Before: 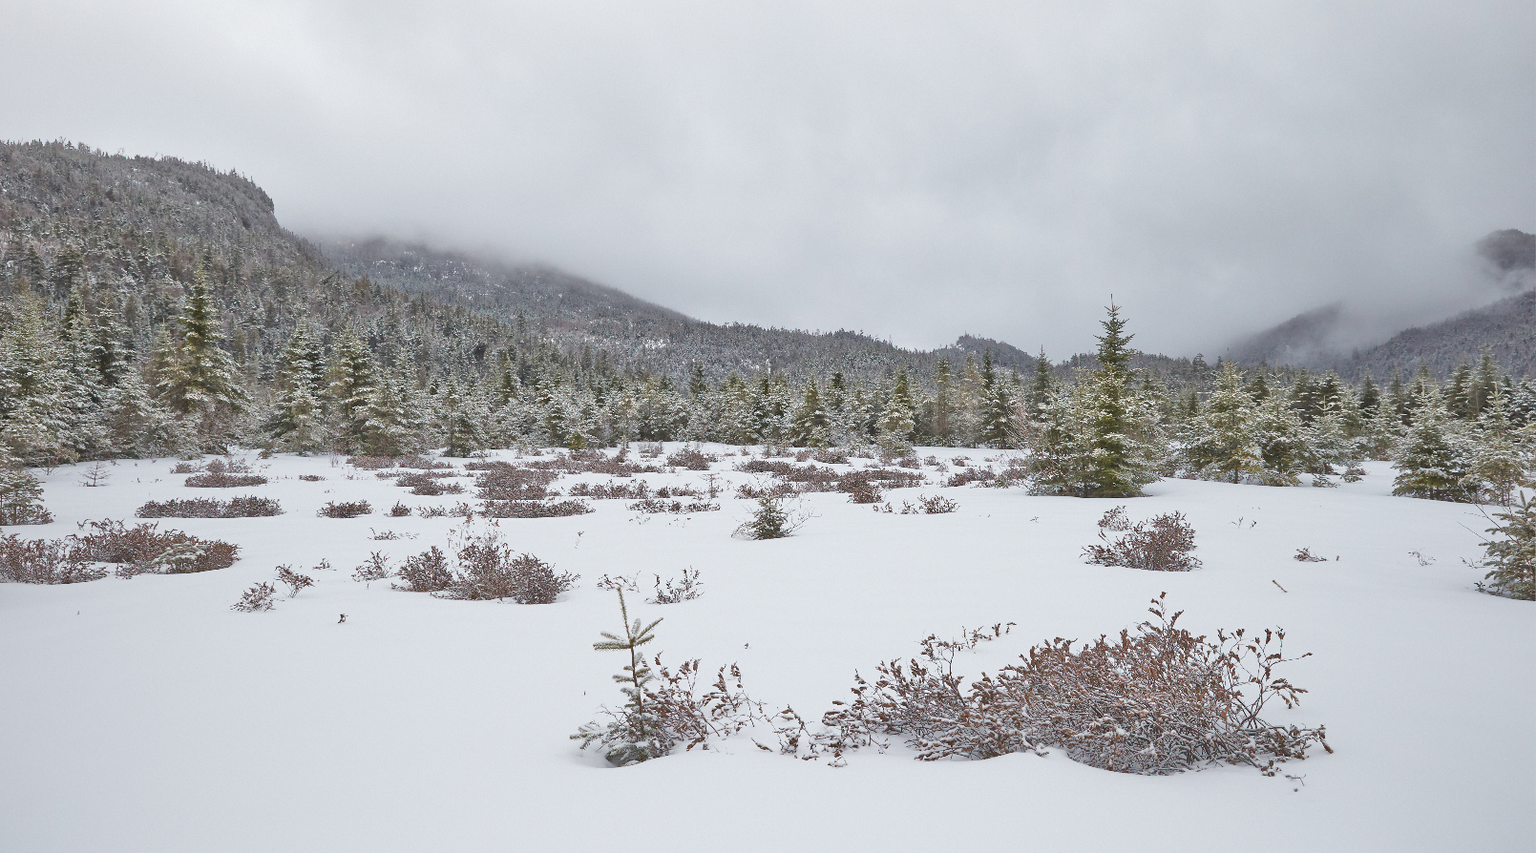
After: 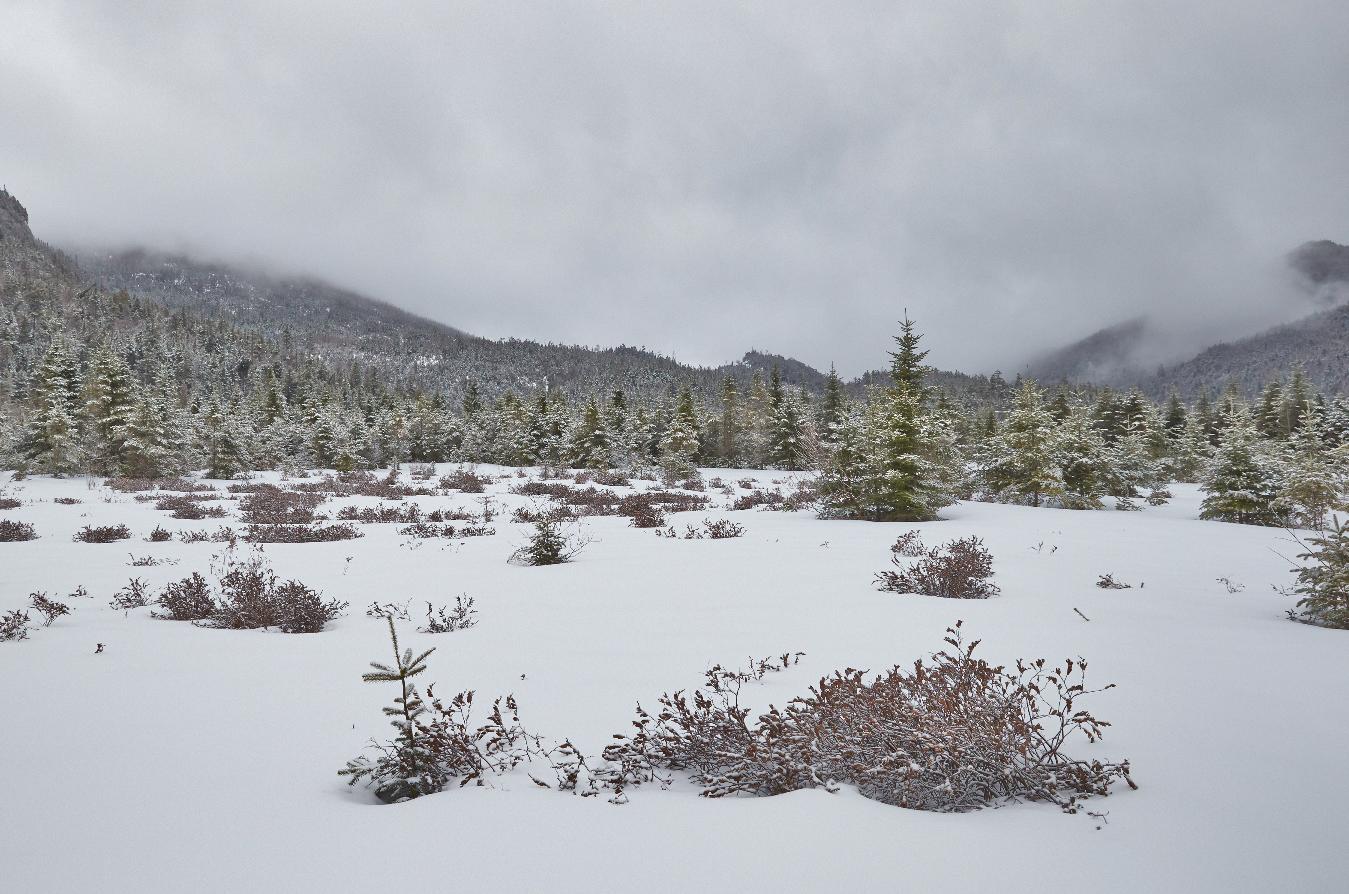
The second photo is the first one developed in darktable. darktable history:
crop: left 16.145%
shadows and highlights: low approximation 0.01, soften with gaussian
